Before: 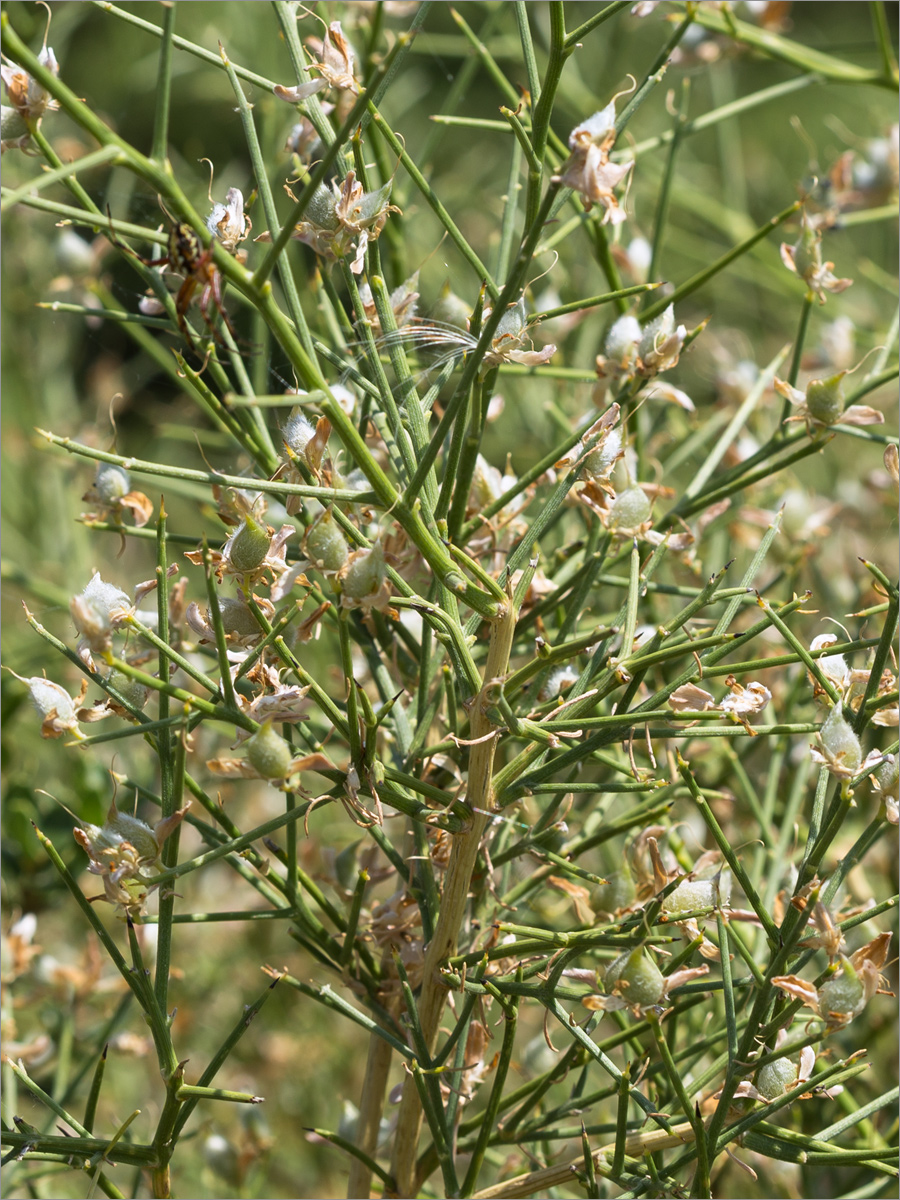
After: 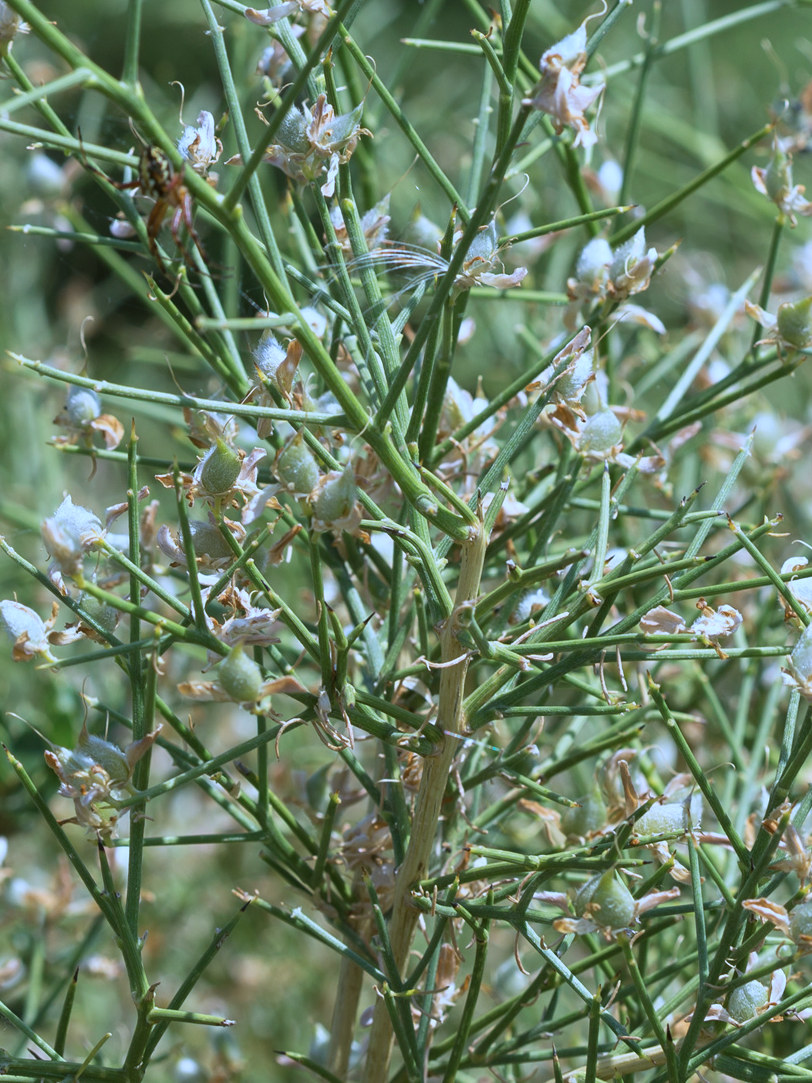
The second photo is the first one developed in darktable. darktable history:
crop: left 3.305%, top 6.436%, right 6.389%, bottom 3.258%
color calibration: illuminant as shot in camera, adaptation linear Bradford (ICC v4), x 0.406, y 0.405, temperature 3570.35 K, saturation algorithm version 1 (2020)
color balance: mode lift, gamma, gain (sRGB), lift [1.04, 1, 1, 0.97], gamma [1.01, 1, 1, 0.97], gain [0.96, 1, 1, 0.97]
